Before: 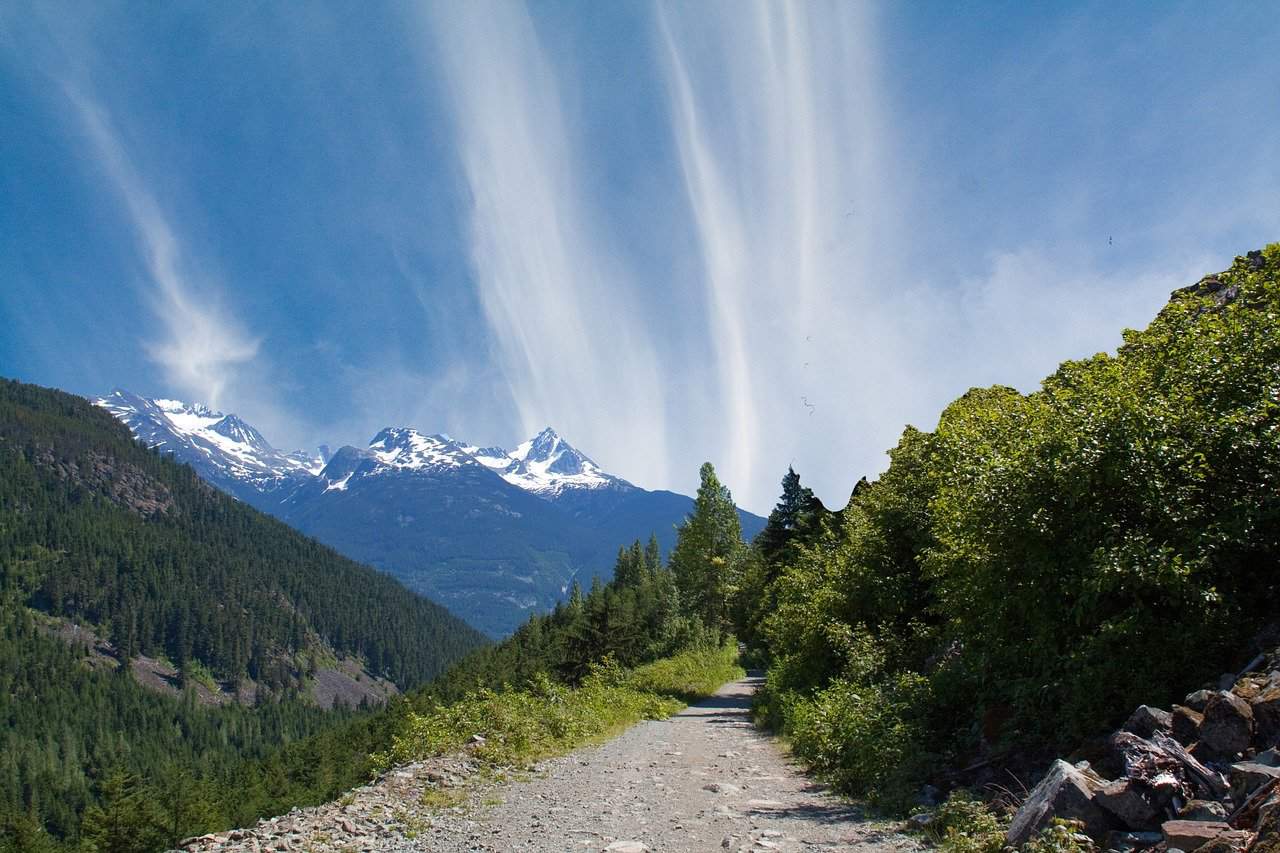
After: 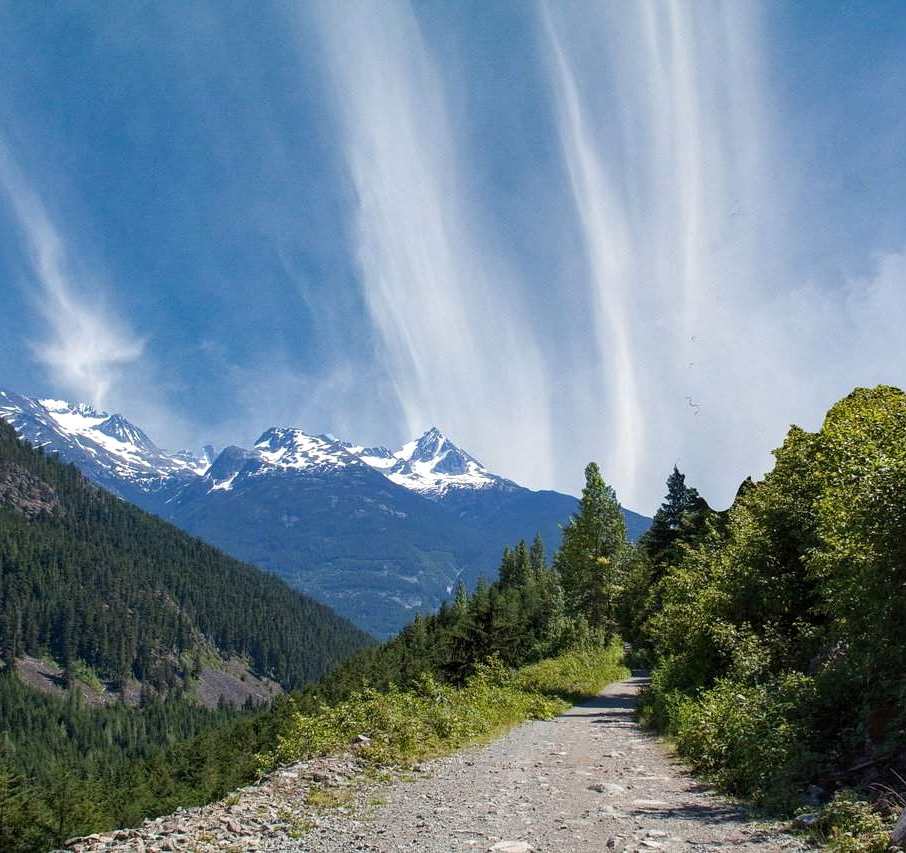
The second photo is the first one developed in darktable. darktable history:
crop and rotate: left 9.061%, right 20.142%
local contrast: on, module defaults
color balance rgb: on, module defaults
